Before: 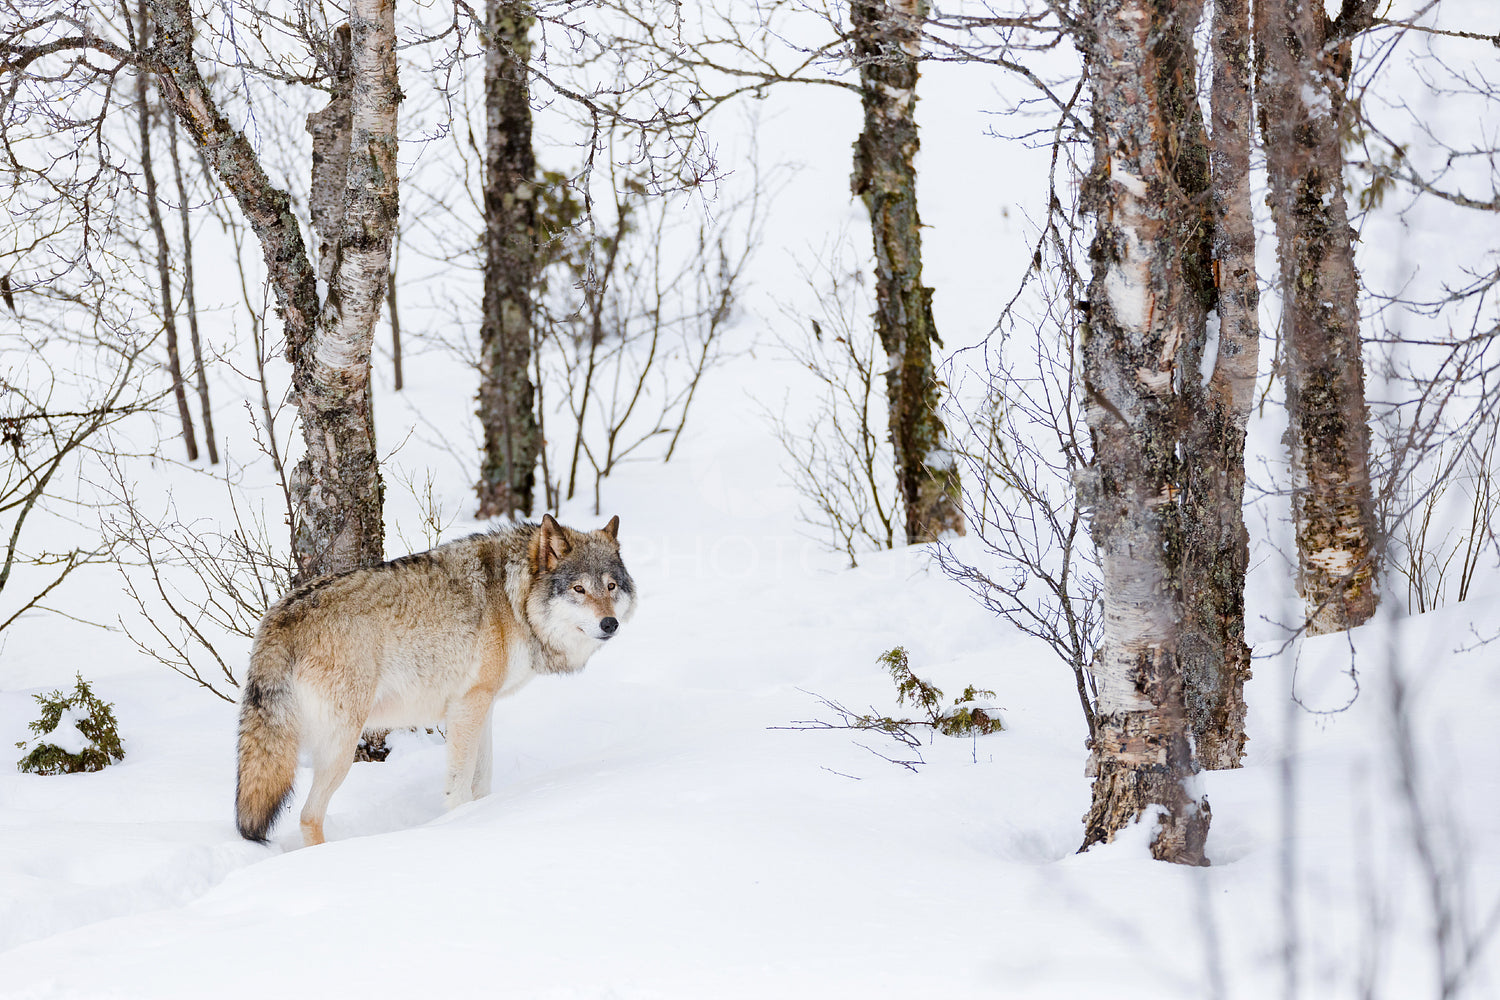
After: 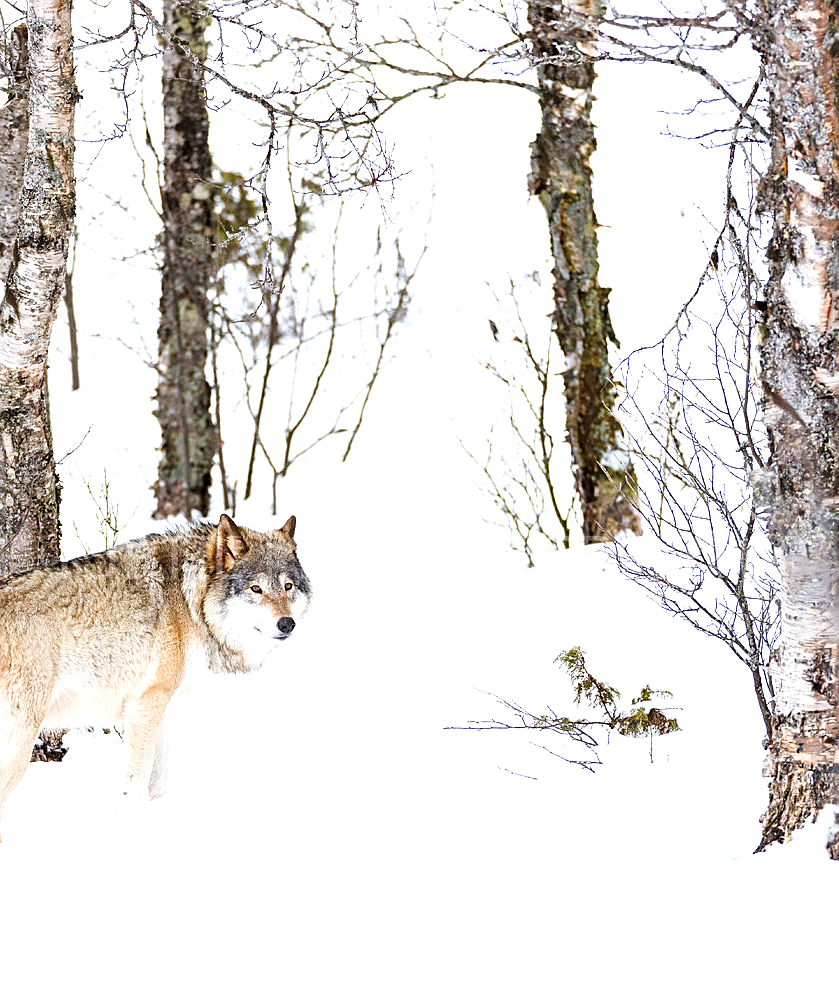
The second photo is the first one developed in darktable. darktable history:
exposure: black level correction 0, exposure 0.696 EV, compensate highlight preservation false
crop: left 21.554%, right 22.451%
sharpen: on, module defaults
